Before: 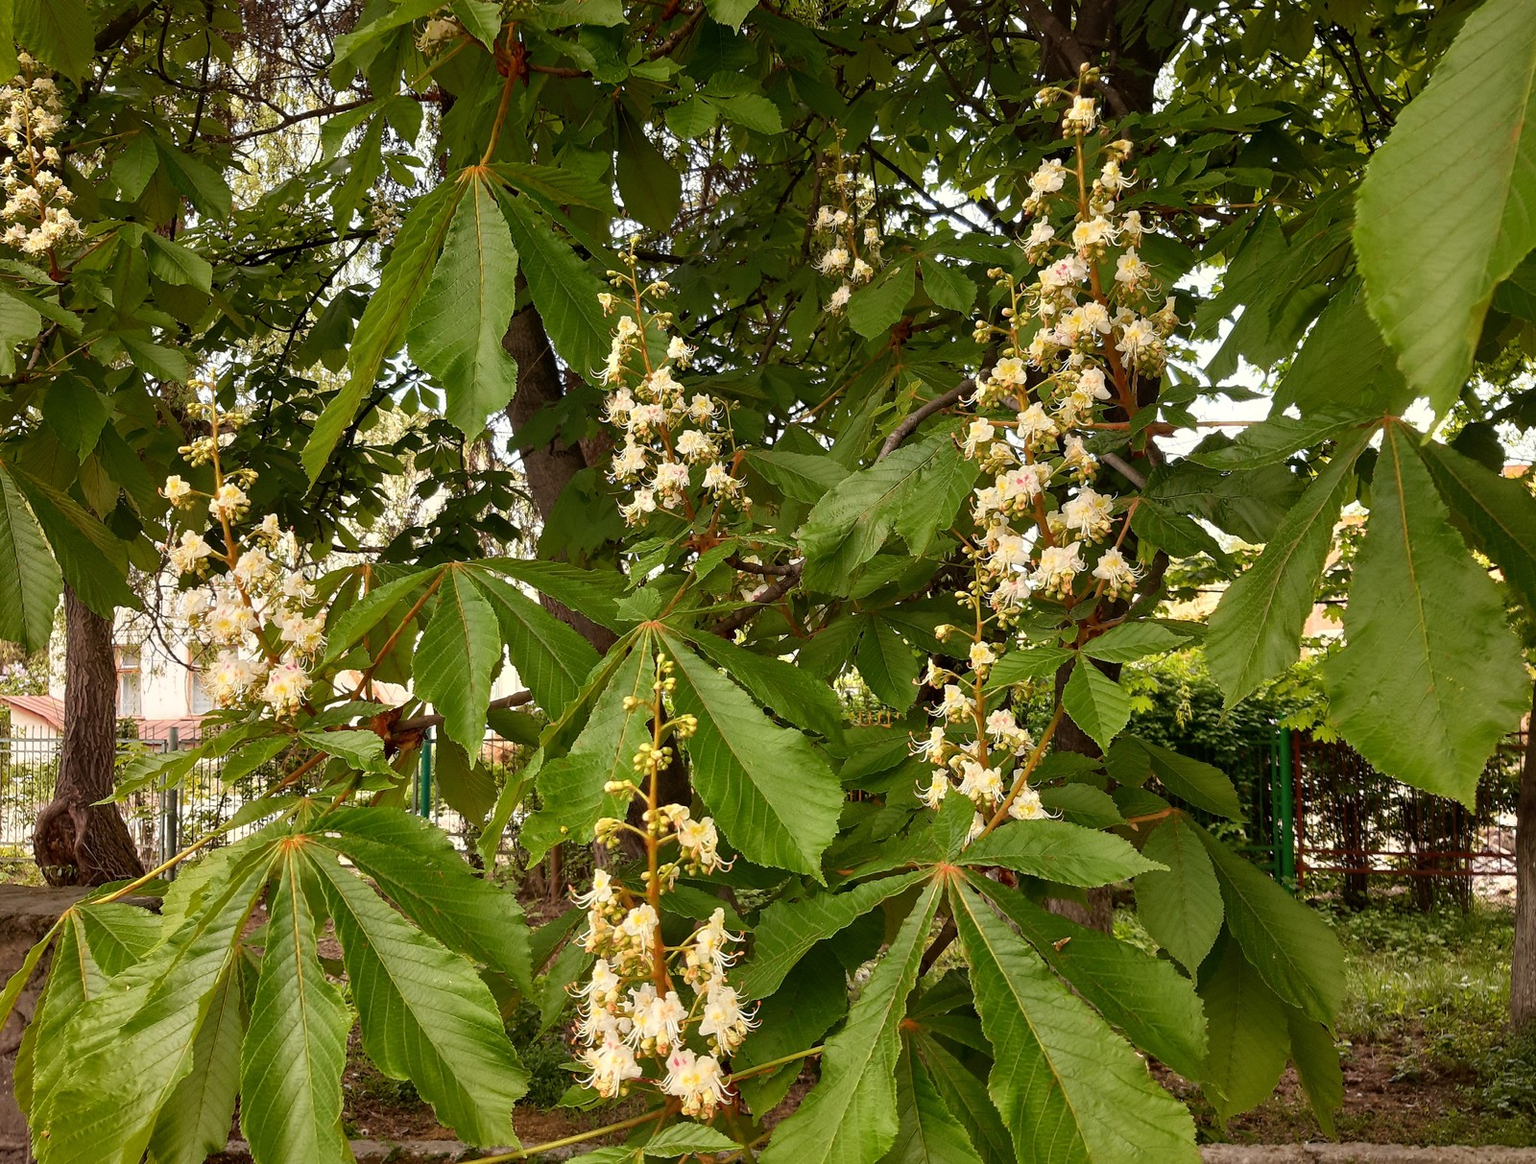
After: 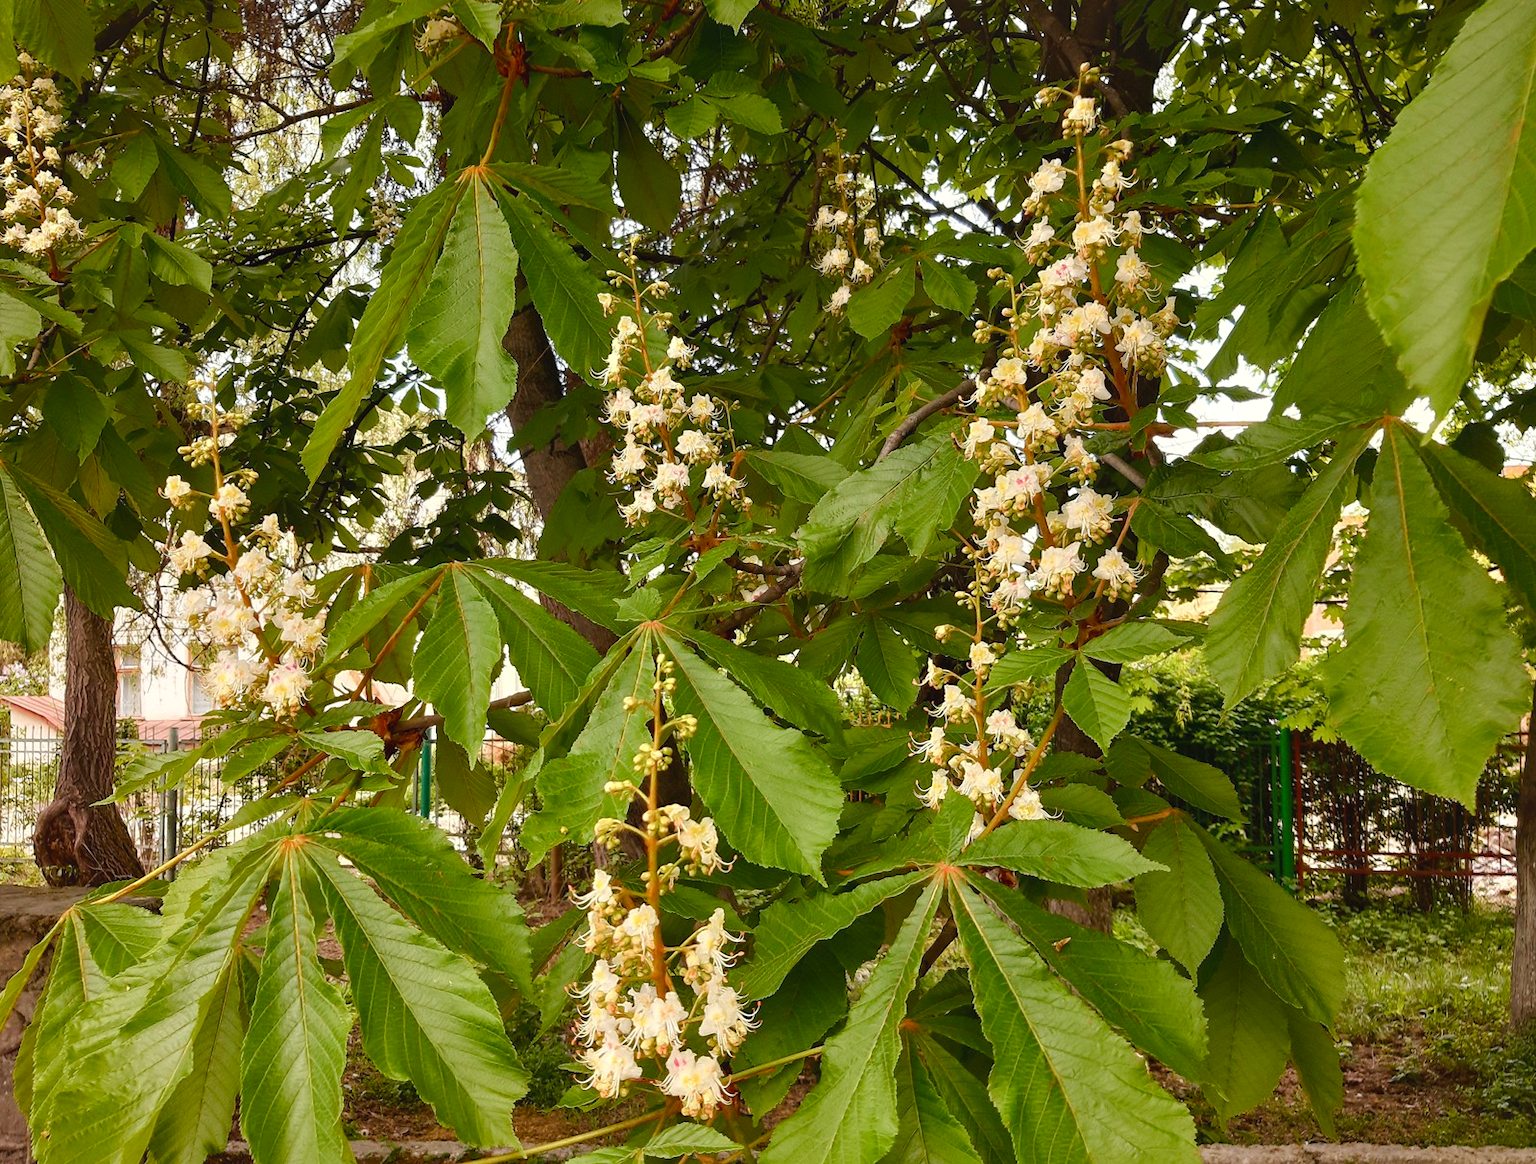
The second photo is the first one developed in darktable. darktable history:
shadows and highlights: shadows 62.34, white point adjustment 0.504, highlights -33.38, compress 83.48%
color balance rgb: global offset › luminance 0.268%, perceptual saturation grading › global saturation 0.305%, perceptual saturation grading › highlights -14.89%, perceptual saturation grading › shadows 24.372%, perceptual brilliance grading › mid-tones 9.077%, perceptual brilliance grading › shadows 14.363%, global vibrance 15.018%
